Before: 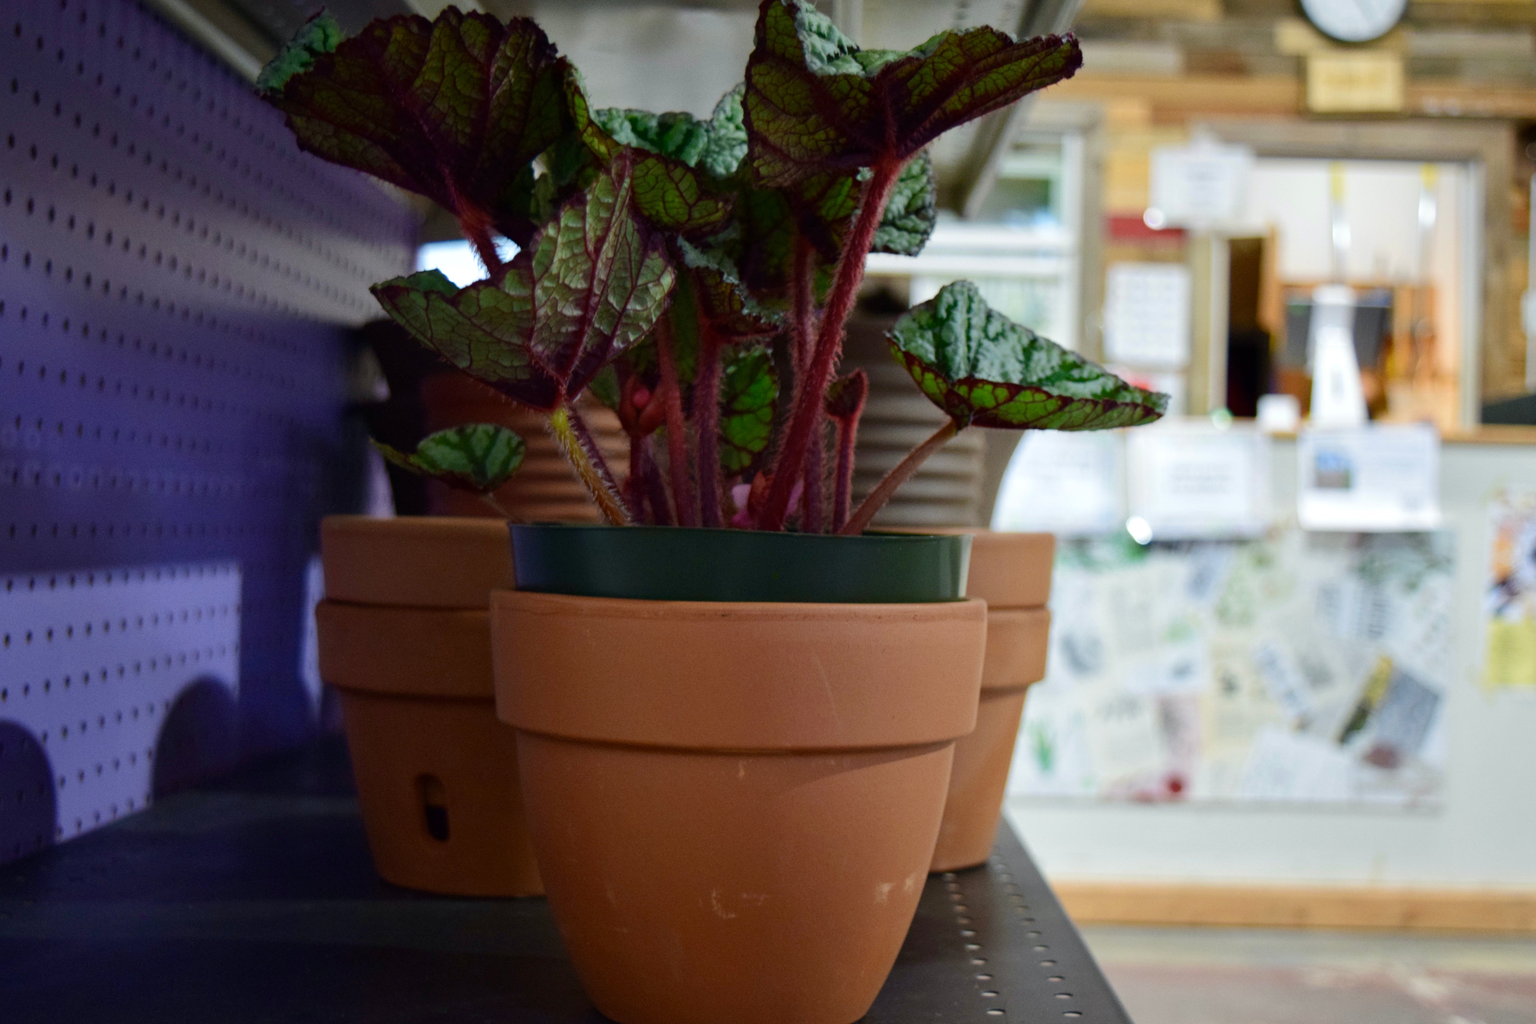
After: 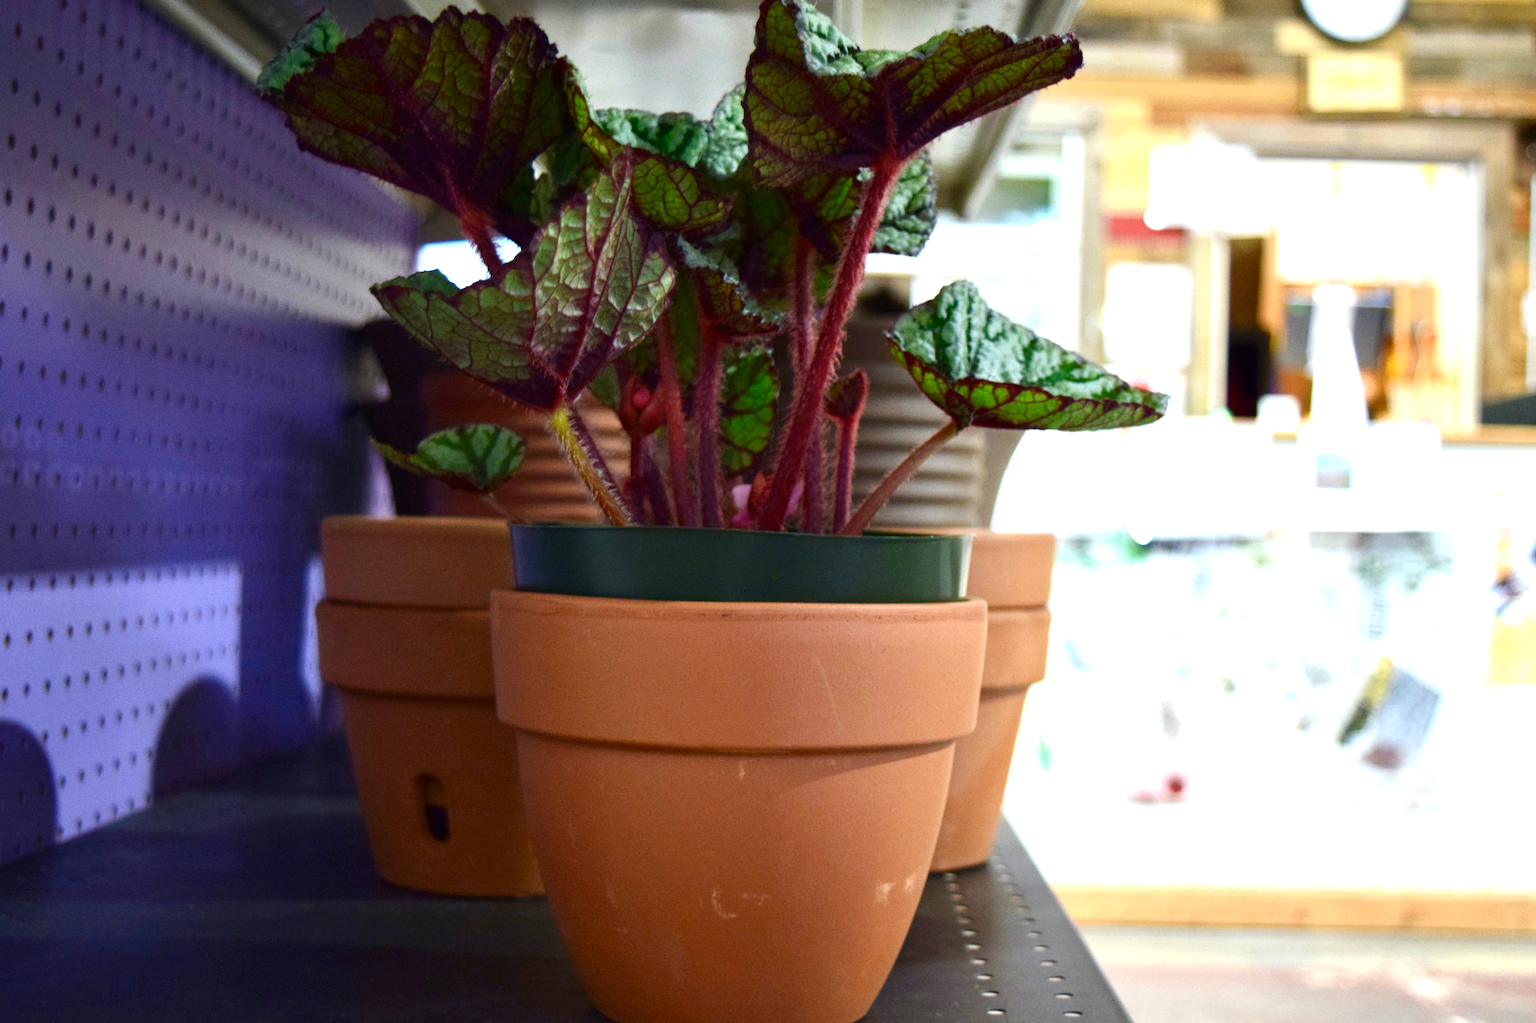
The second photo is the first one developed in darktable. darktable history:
contrast brightness saturation: contrast 0.03, brightness -0.04
exposure: black level correction 0, exposure 1.1 EV, compensate exposure bias true, compensate highlight preservation false
